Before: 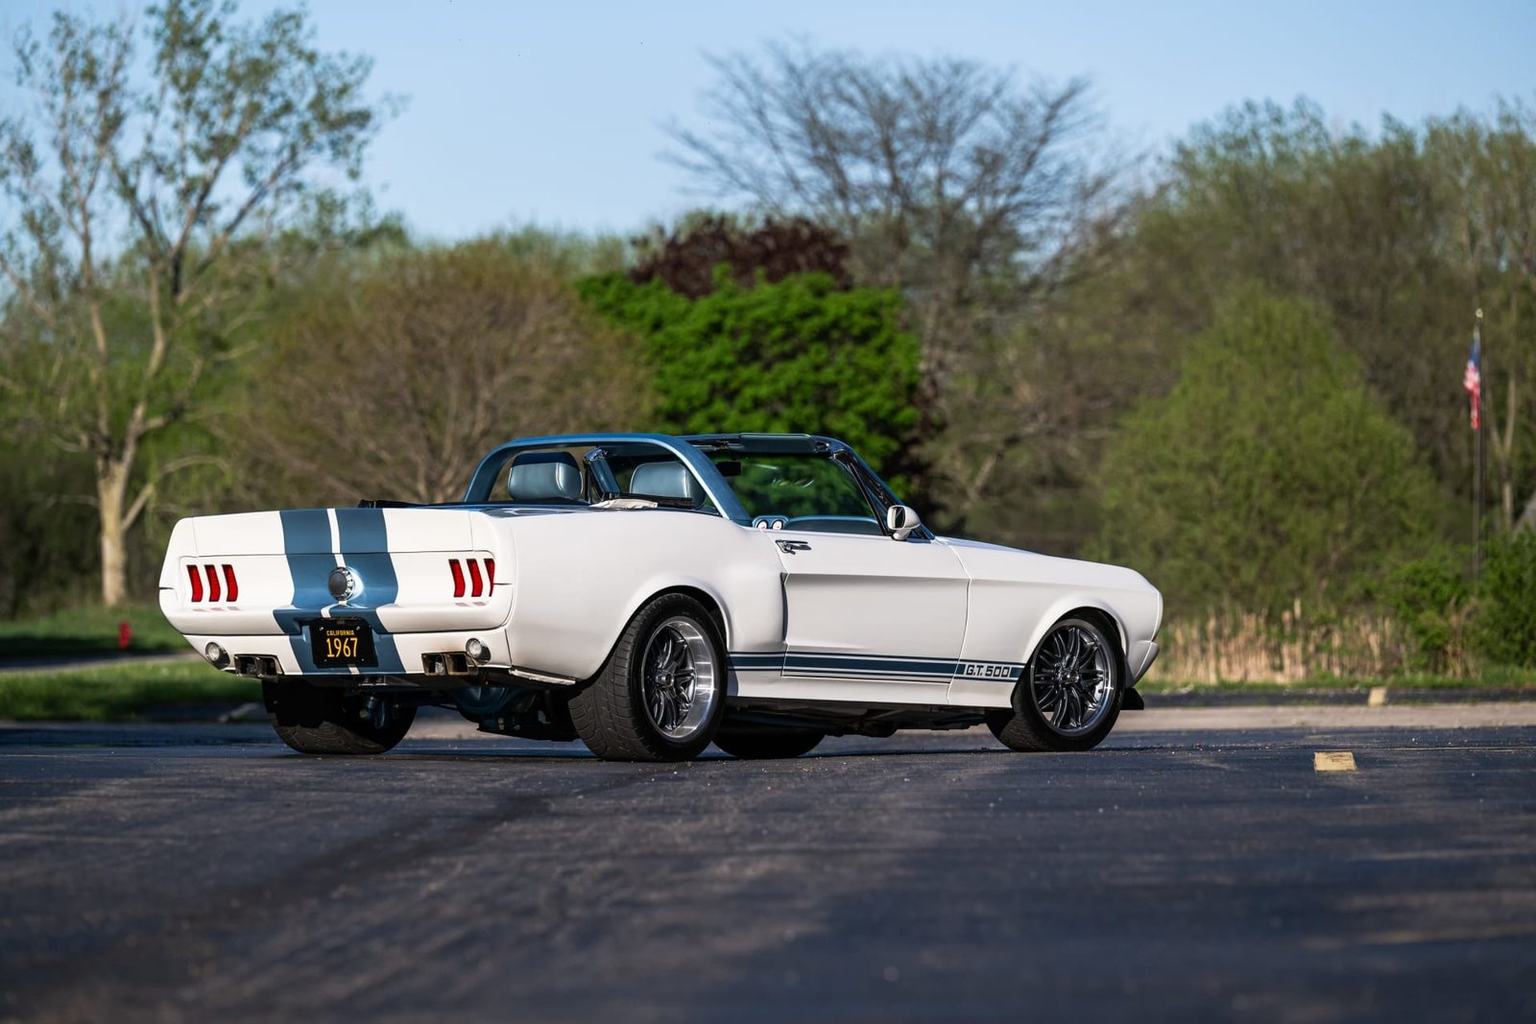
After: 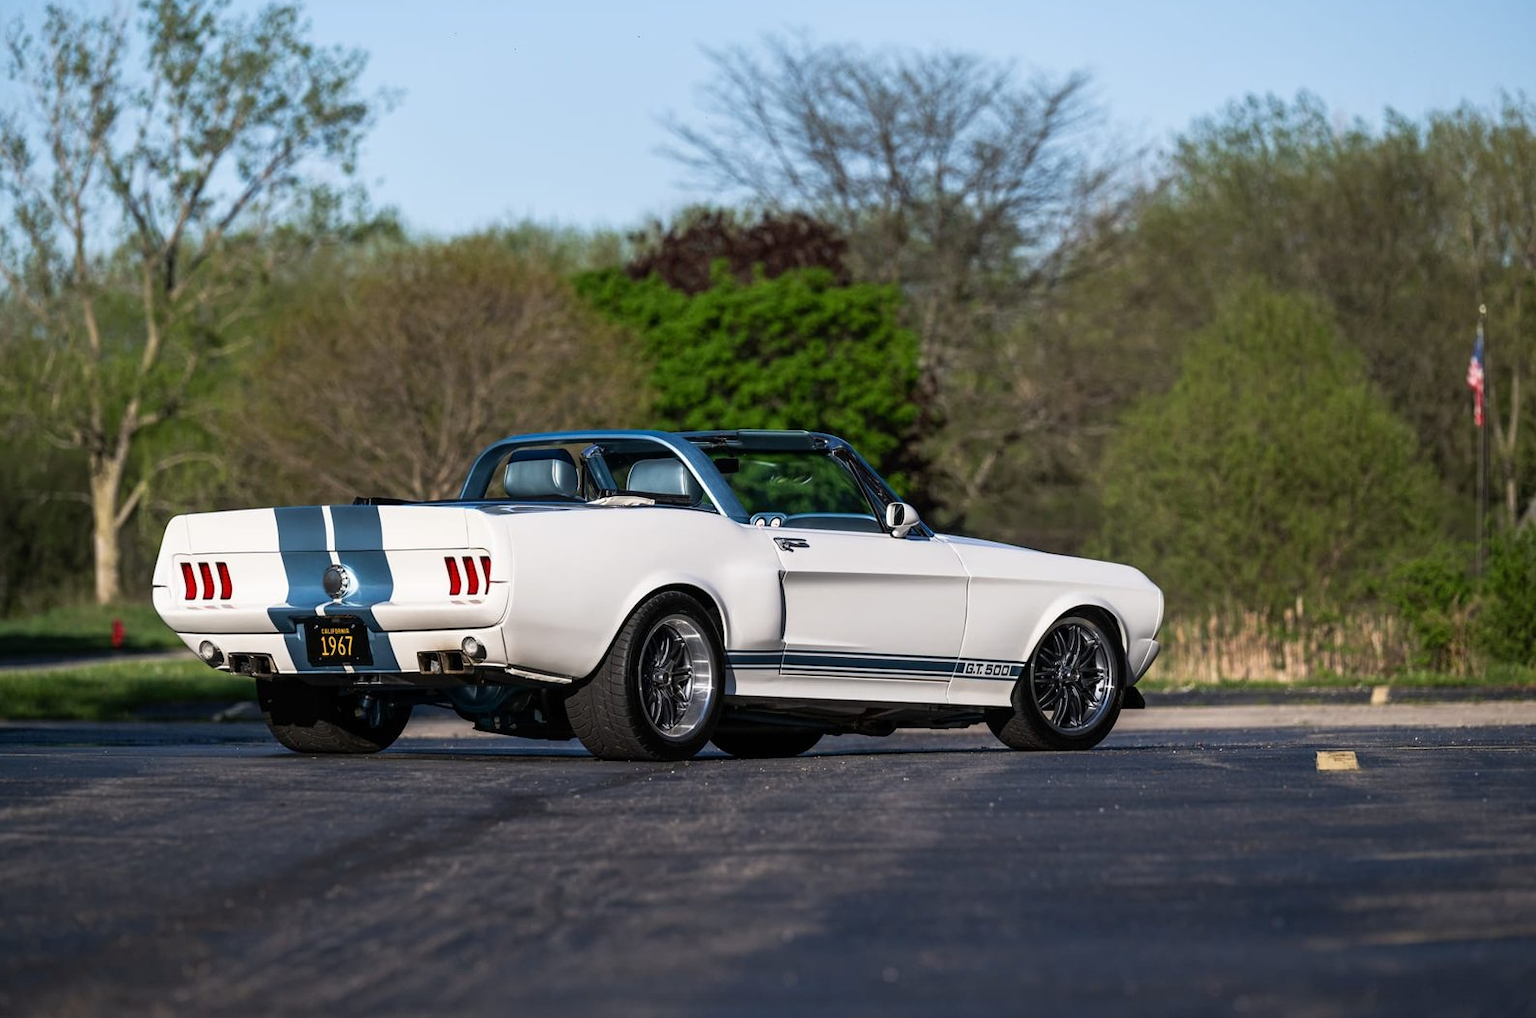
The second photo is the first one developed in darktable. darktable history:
crop: left 0.504%, top 0.676%, right 0.241%, bottom 0.556%
